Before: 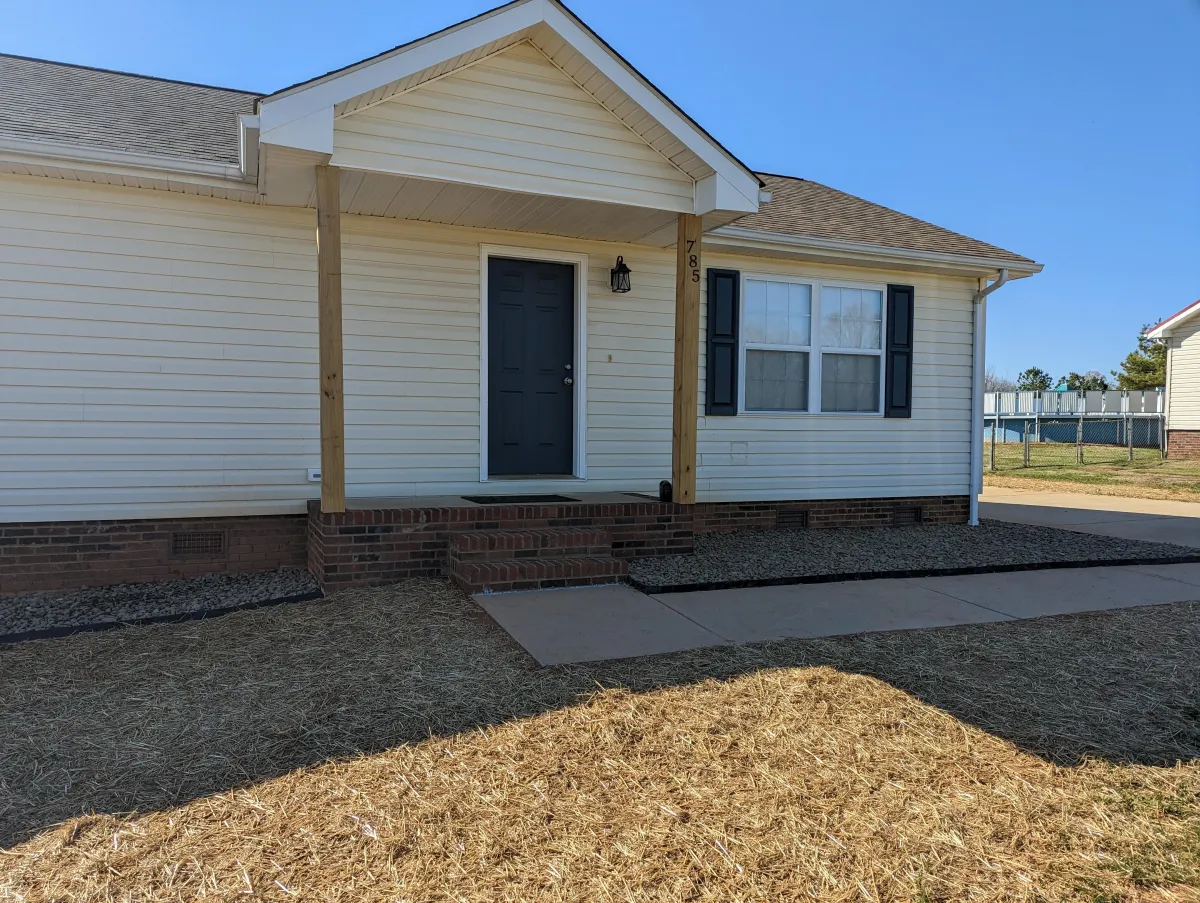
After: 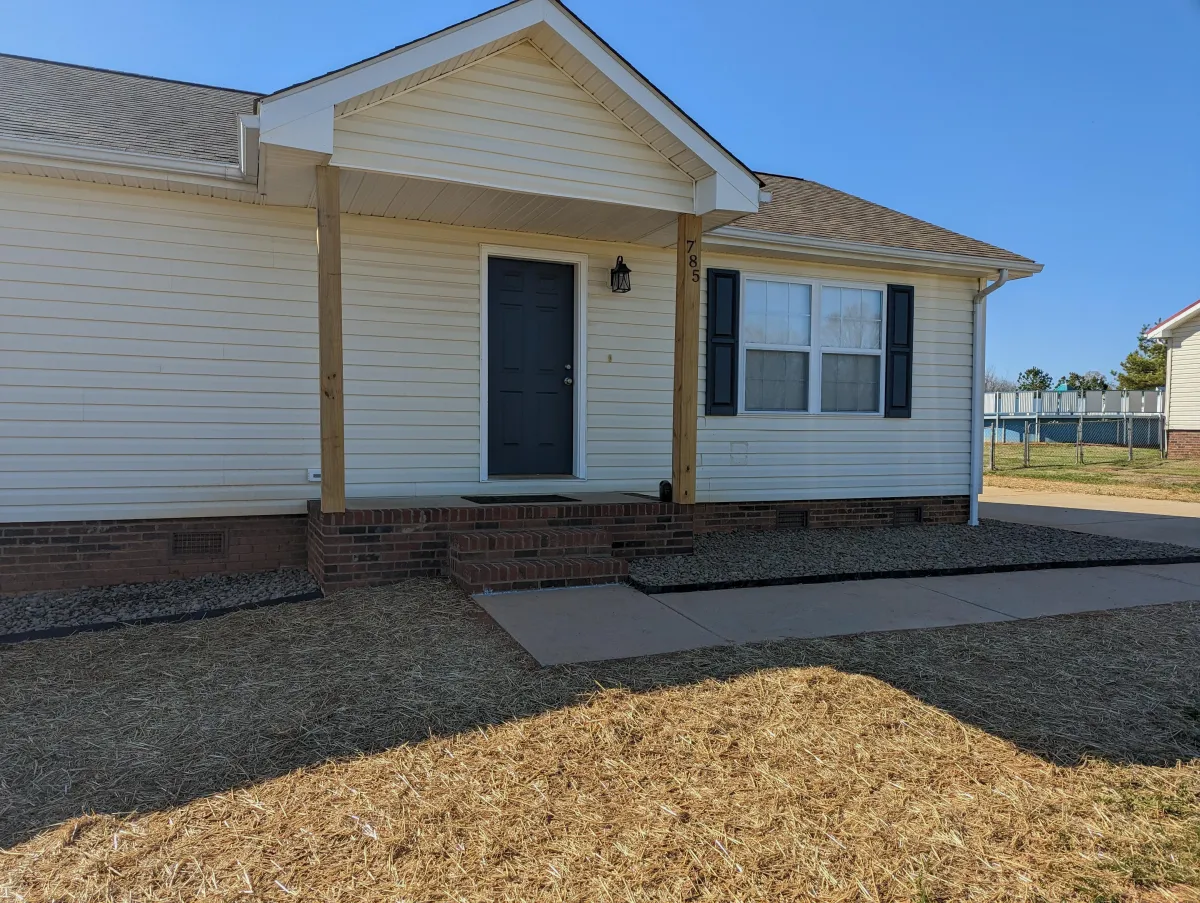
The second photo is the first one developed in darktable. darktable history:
shadows and highlights: shadows 24.83, white point adjustment -3.13, highlights -30.05
